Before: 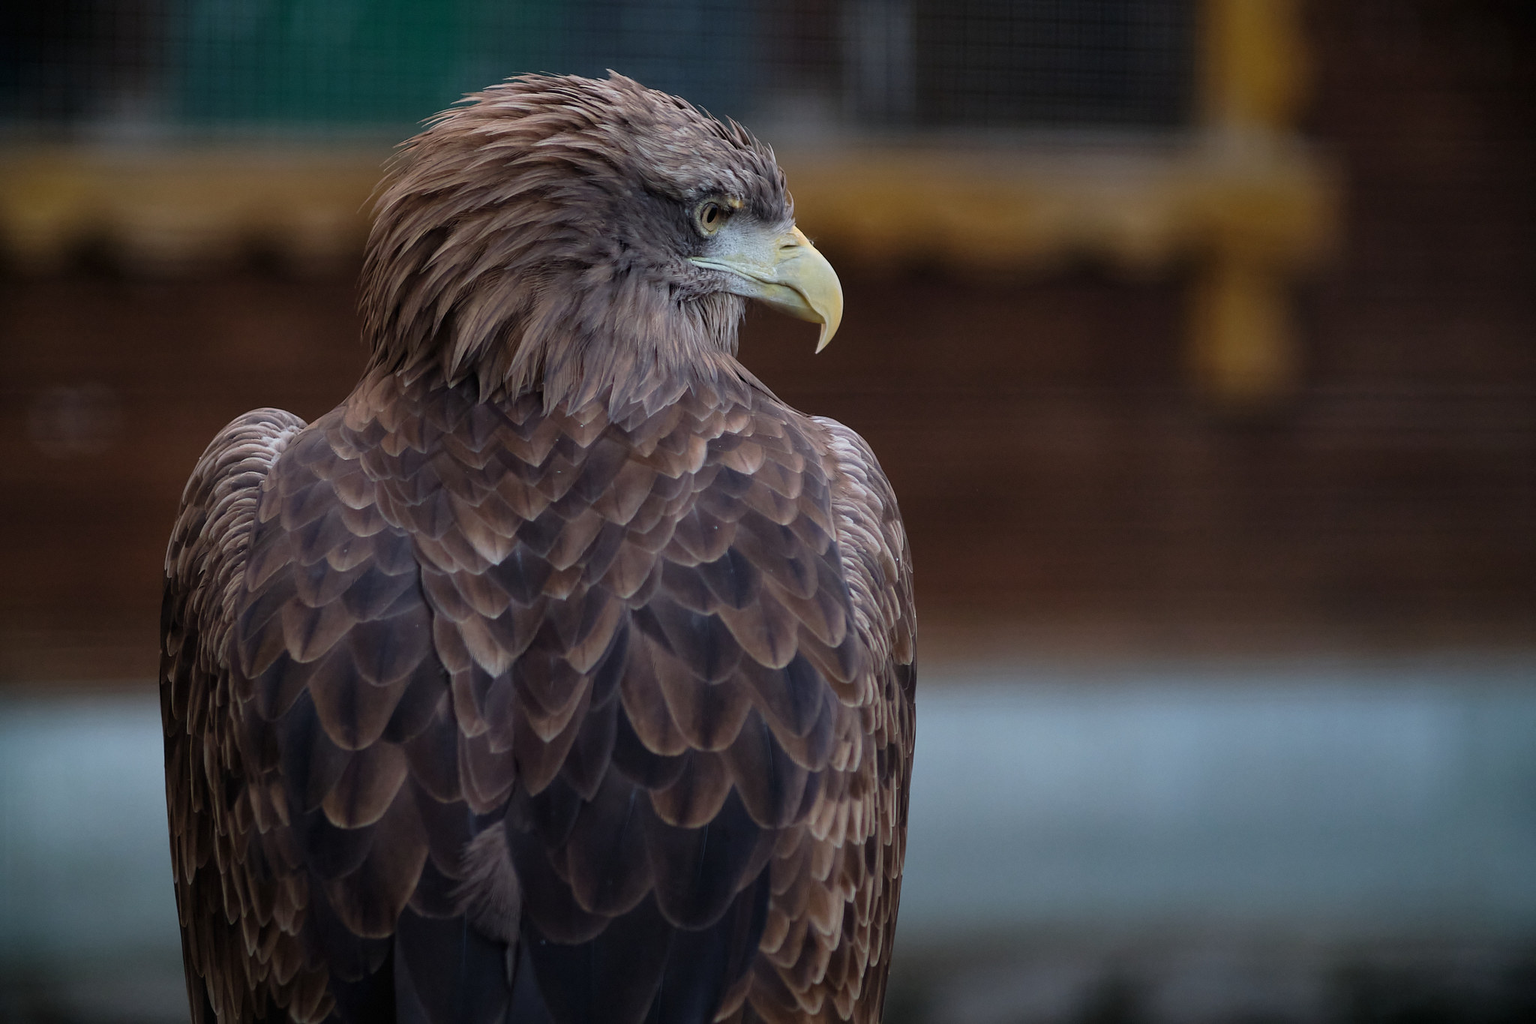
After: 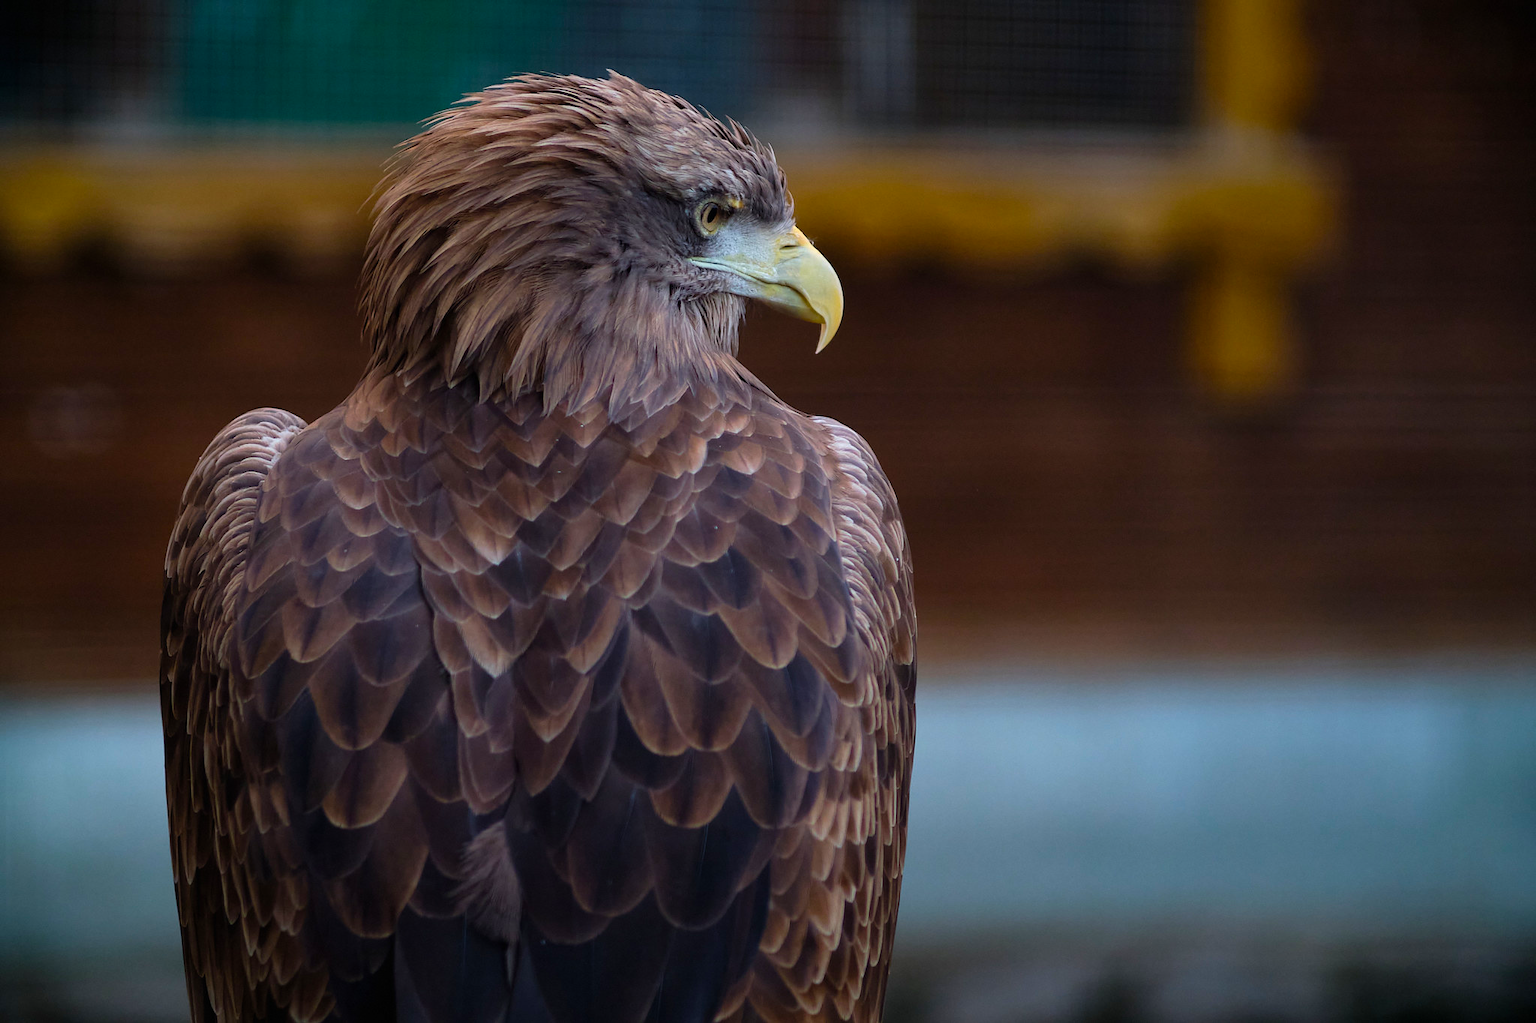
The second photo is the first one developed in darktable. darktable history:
color balance rgb: perceptual saturation grading › global saturation 30.181%, perceptual brilliance grading › global brilliance 2.894%, perceptual brilliance grading › highlights -2.836%, perceptual brilliance grading › shadows 3.044%, global vibrance 30.482%, contrast 10.224%
